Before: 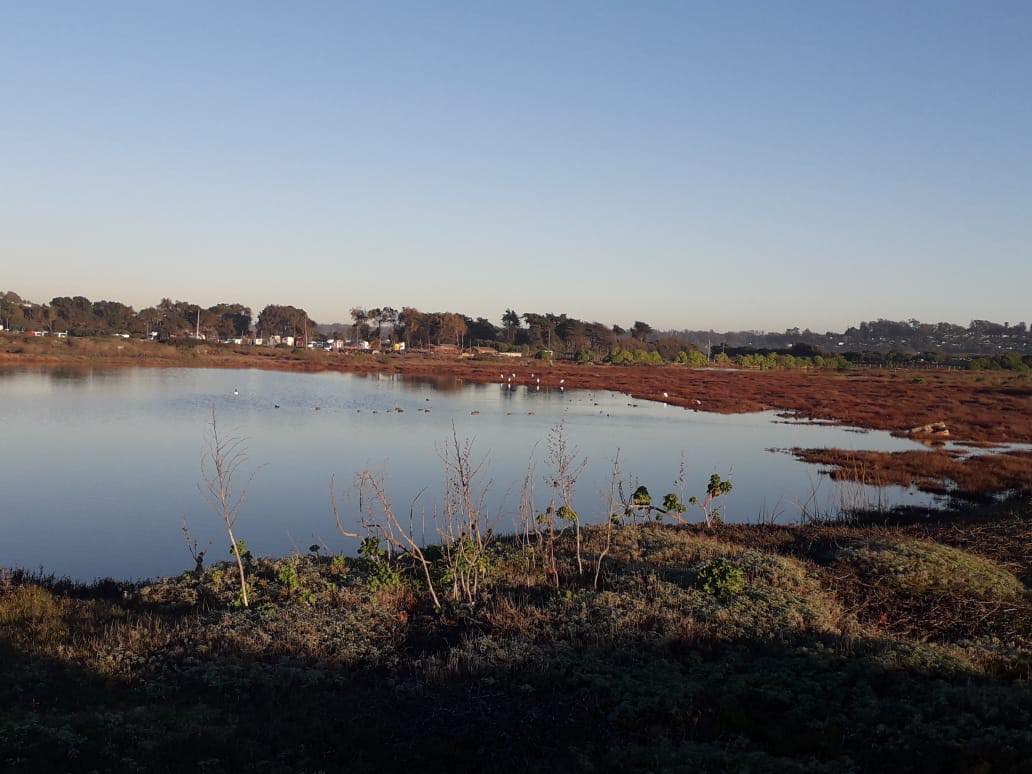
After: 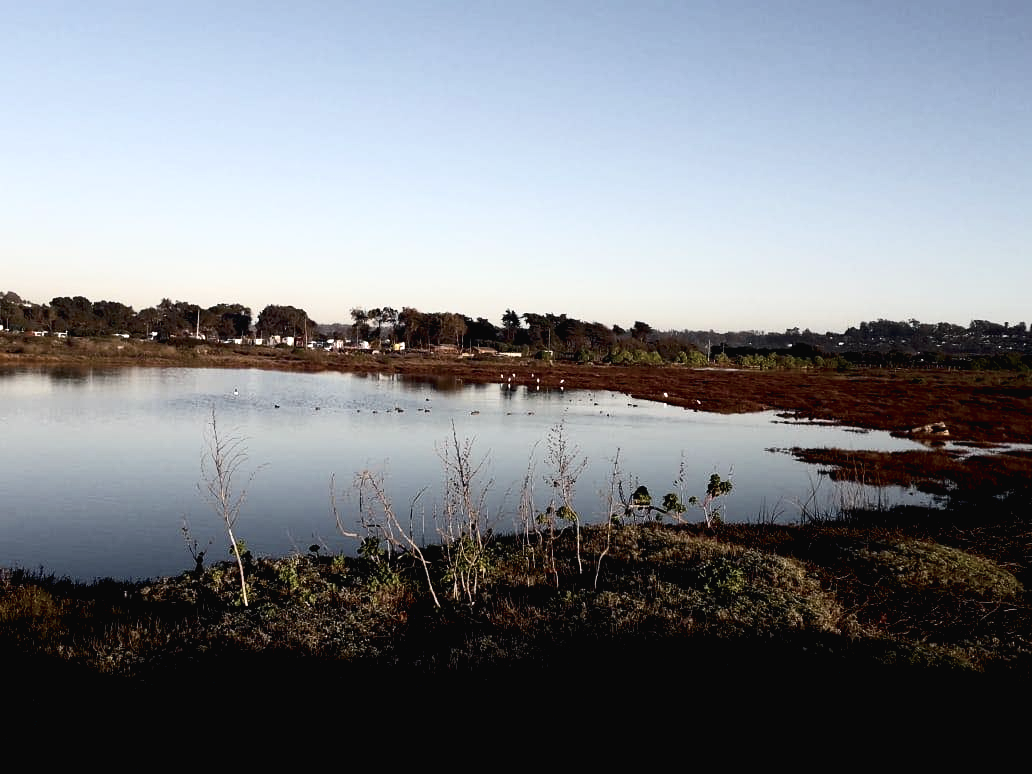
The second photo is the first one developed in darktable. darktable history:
contrast brightness saturation: contrast 0.217
exposure: black level correction 0.028, exposure -0.079 EV, compensate highlight preservation false
color balance rgb: global offset › luminance 0.481%, perceptual saturation grading › global saturation 25.499%, perceptual brilliance grading › global brilliance -5.286%, perceptual brilliance grading › highlights 24.971%, perceptual brilliance grading › mid-tones 6.931%, perceptual brilliance grading › shadows -4.527%, global vibrance 20%
color zones: curves: ch1 [(0, 0.292) (0.001, 0.292) (0.2, 0.264) (0.4, 0.248) (0.6, 0.248) (0.8, 0.264) (0.999, 0.292) (1, 0.292)]
